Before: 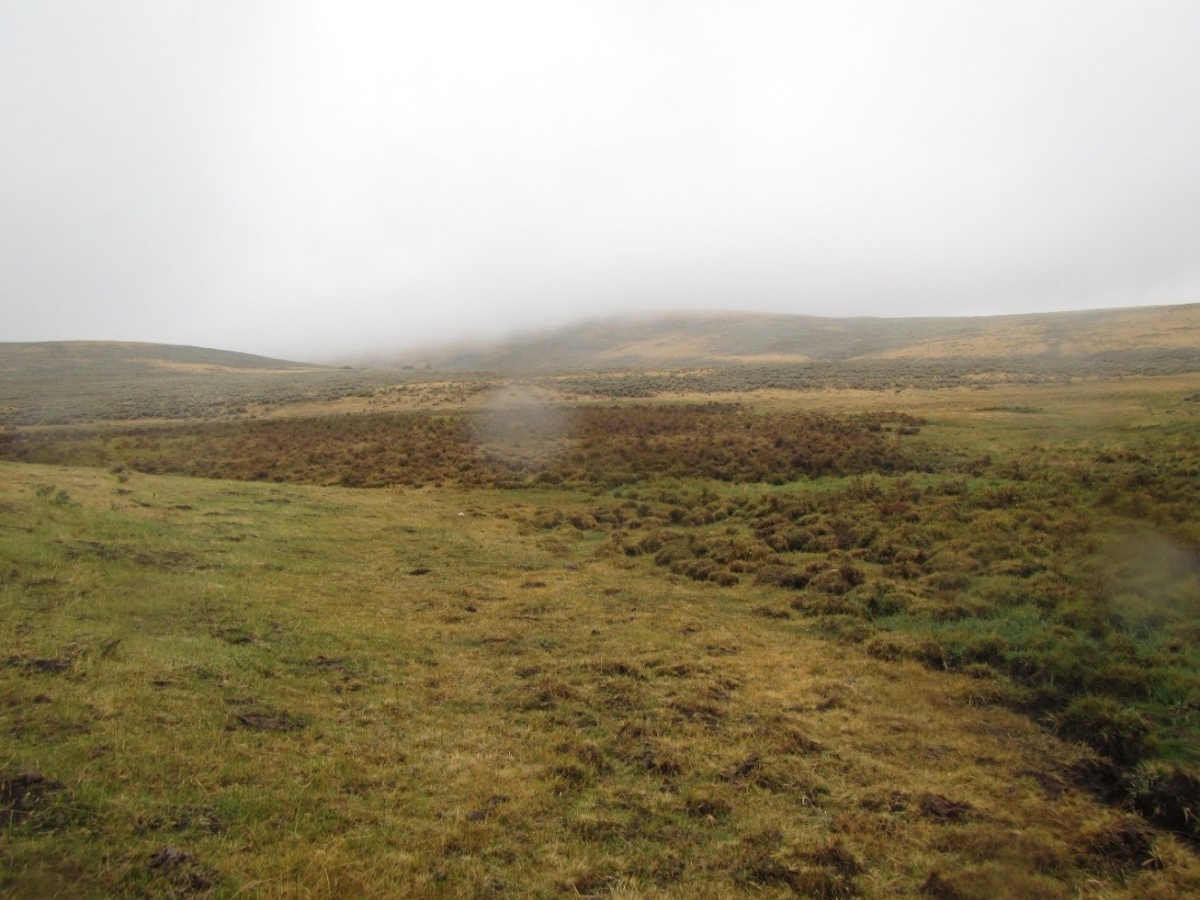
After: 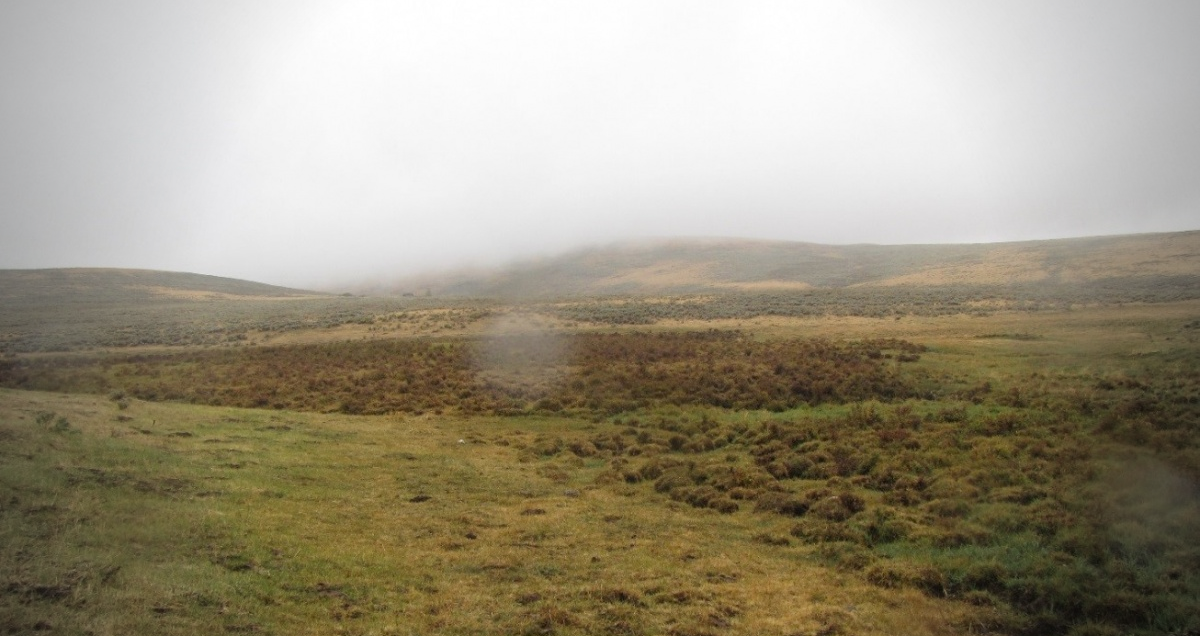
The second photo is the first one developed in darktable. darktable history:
vignetting: fall-off start 67.05%, width/height ratio 1.017, unbound false
crop and rotate: top 8.12%, bottom 21.127%
tone equalizer: on, module defaults
